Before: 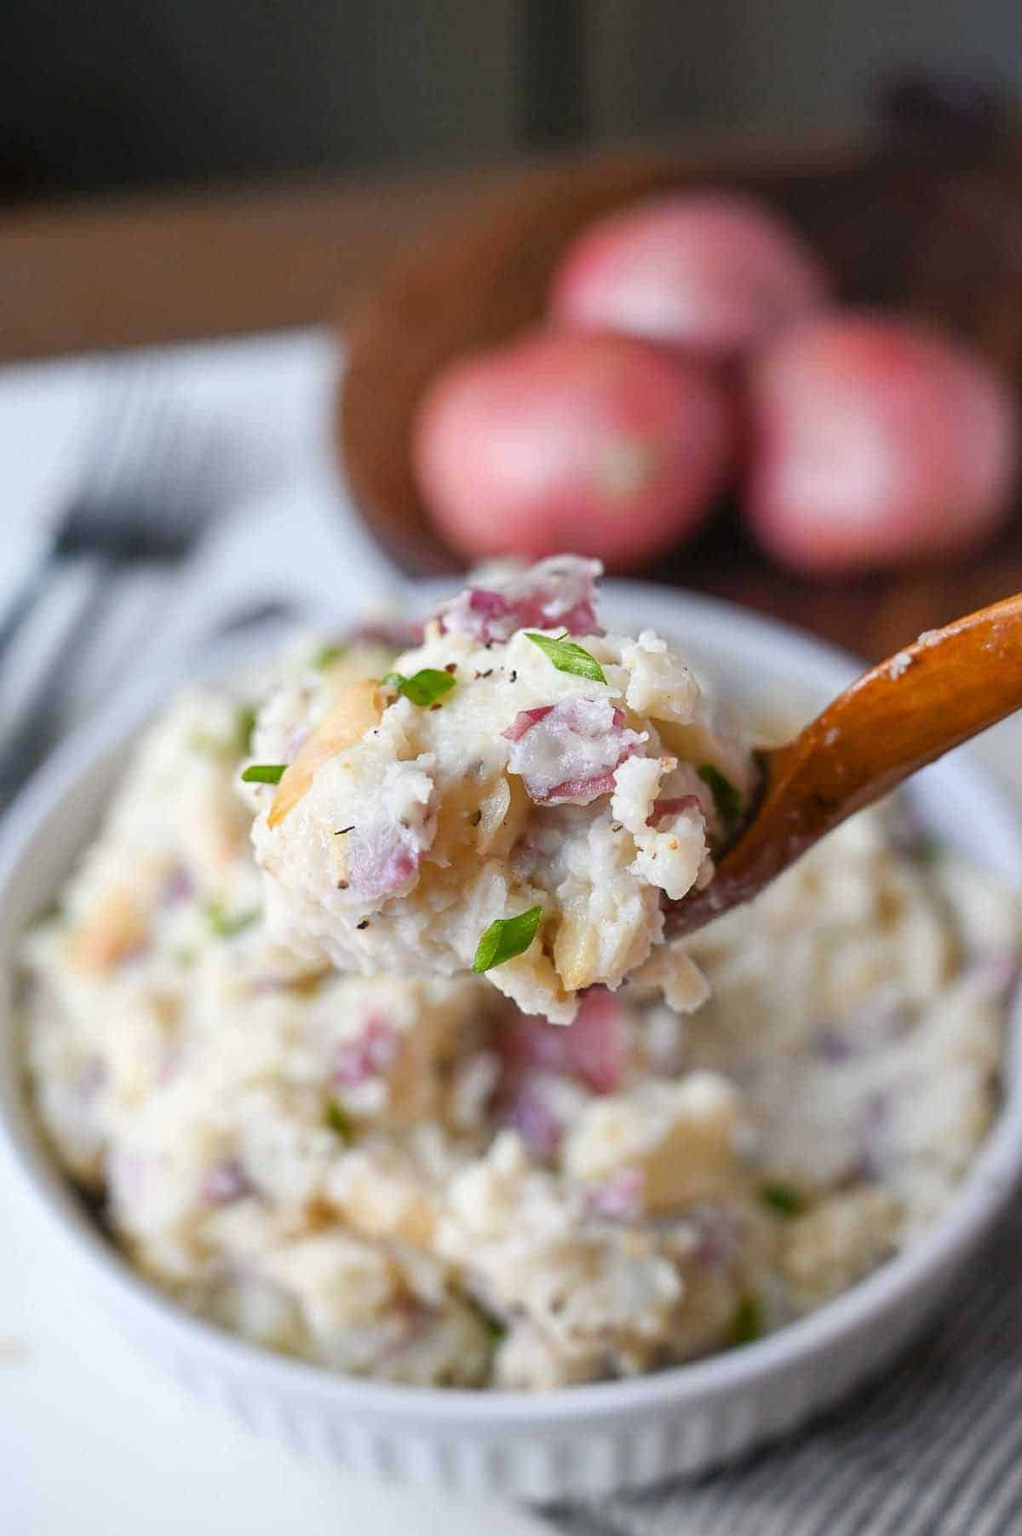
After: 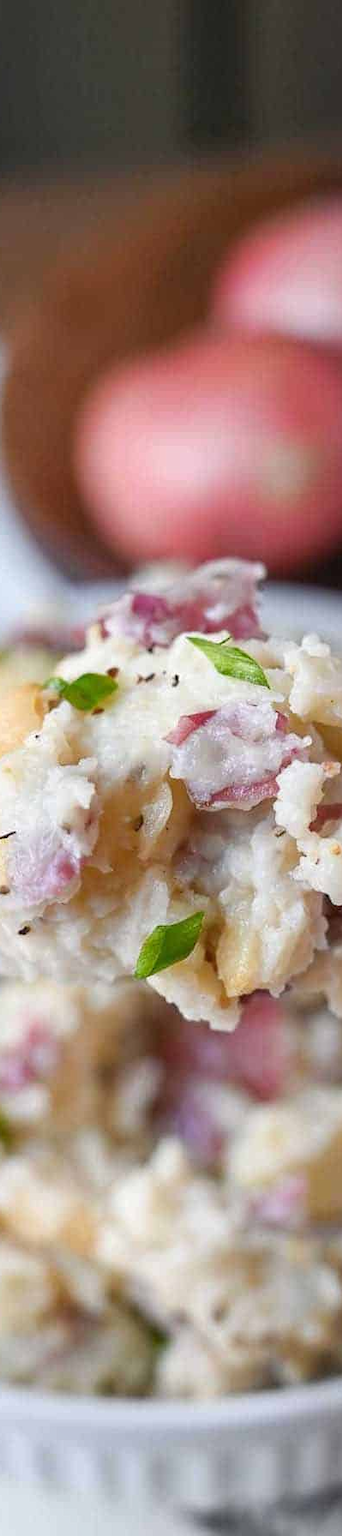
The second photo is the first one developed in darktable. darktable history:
crop: left 33.201%, right 33.125%
tone equalizer: mask exposure compensation -0.502 EV
